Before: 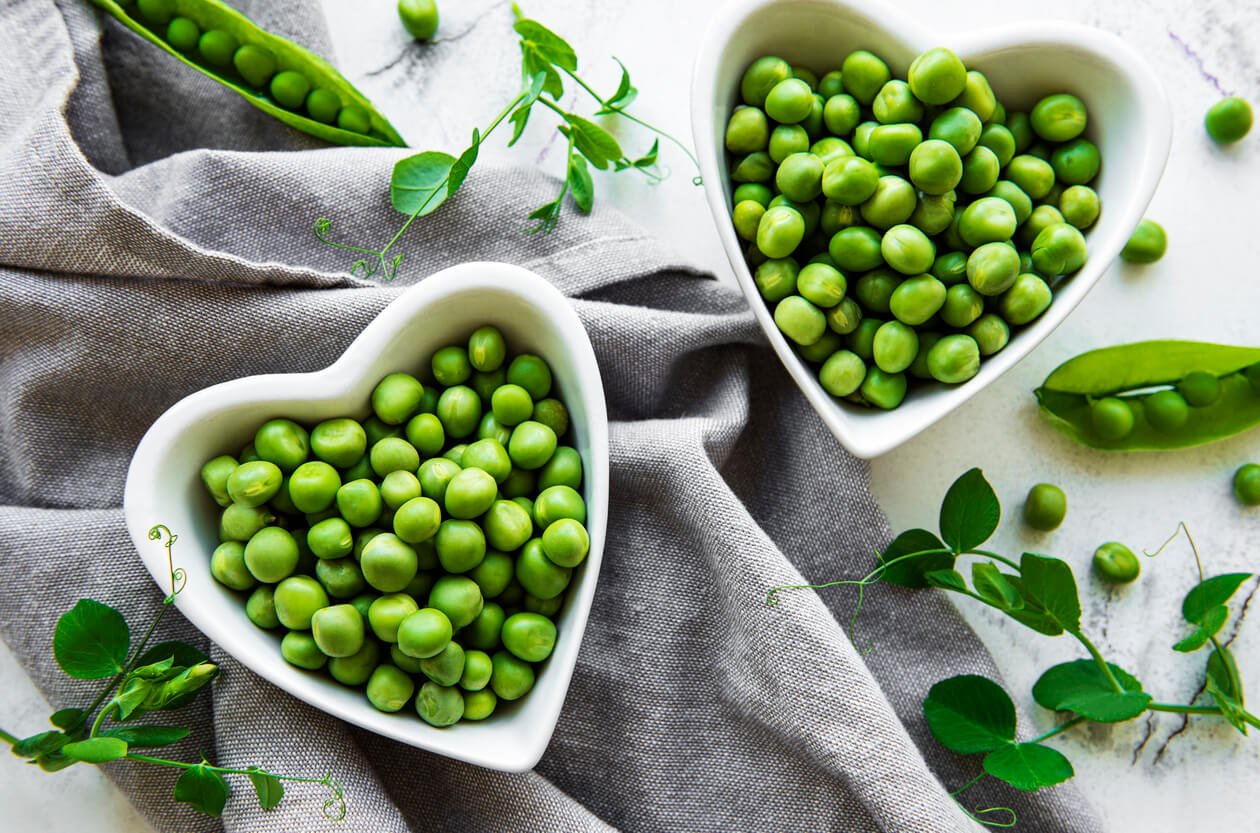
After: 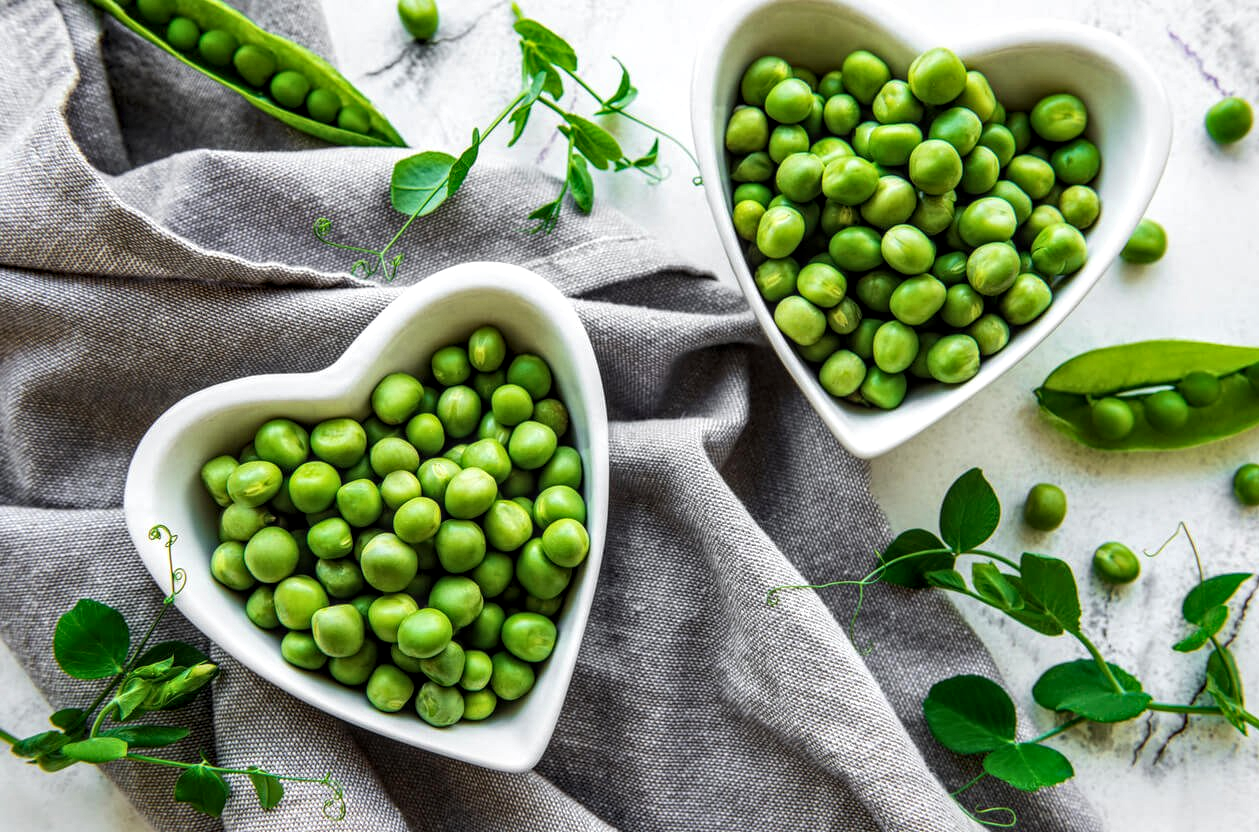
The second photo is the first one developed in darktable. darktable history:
local contrast: highlights 61%, detail 143%, midtone range 0.433
base curve: curves: ch0 [(0, 0) (0.472, 0.455) (1, 1)], preserve colors none
